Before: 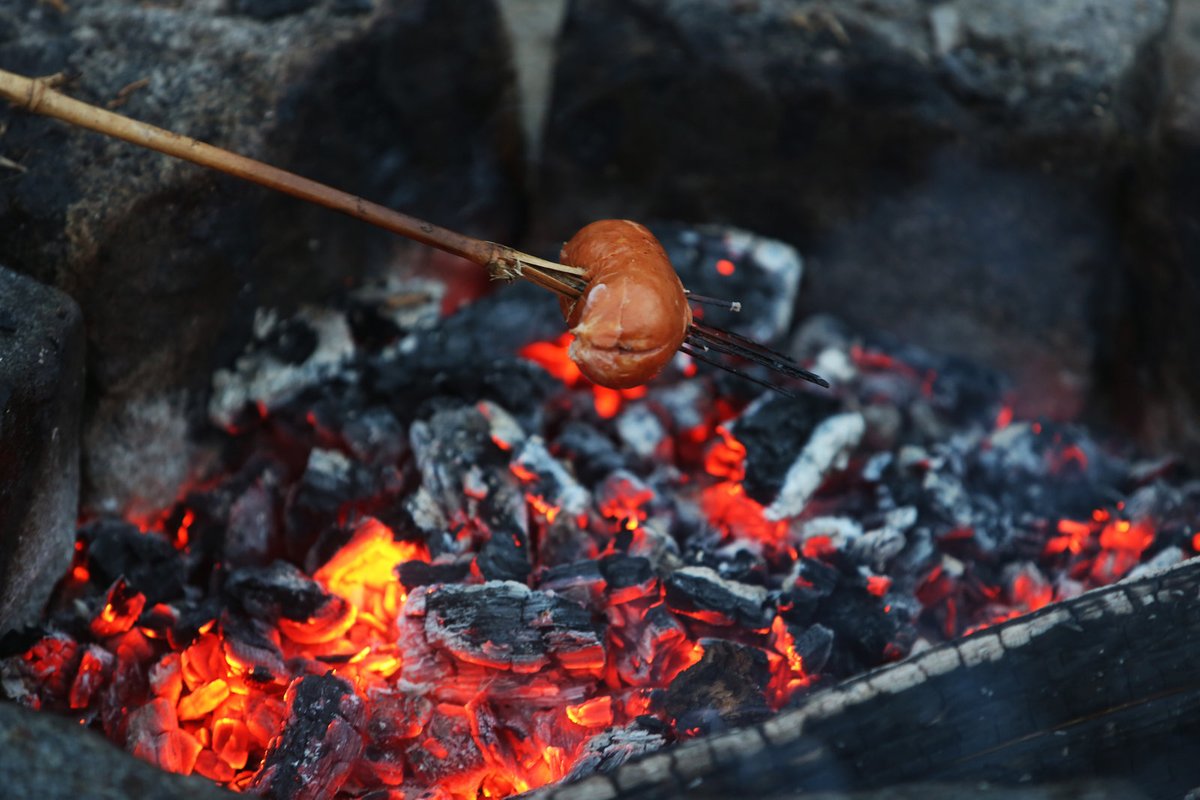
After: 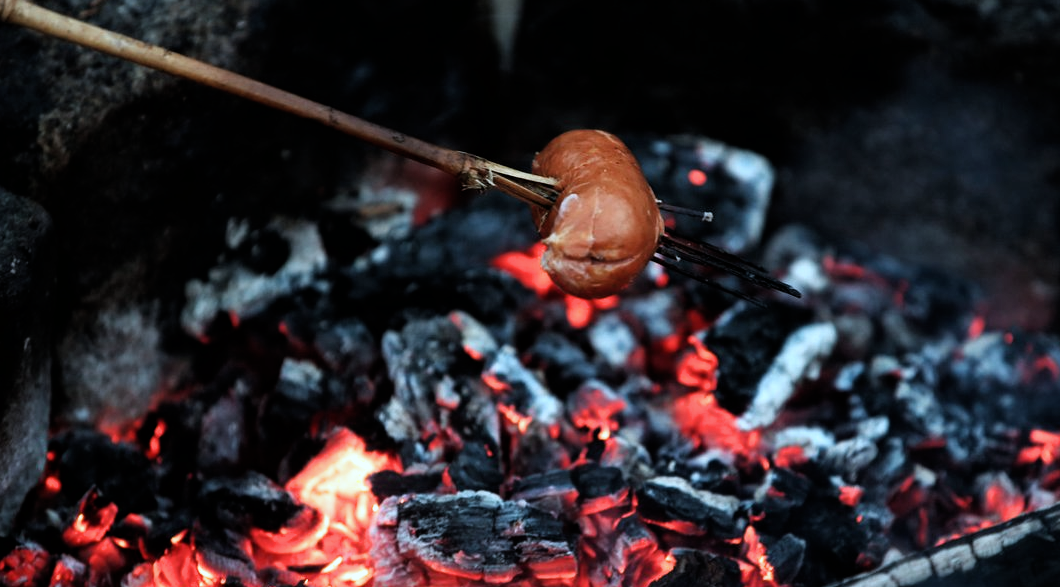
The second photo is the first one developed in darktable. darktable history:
crop and rotate: left 2.351%, top 11.313%, right 9.283%, bottom 15.265%
filmic rgb: black relative exposure -8.23 EV, white relative exposure 2.2 EV, target white luminance 99.935%, hardness 7.18, latitude 74.66%, contrast 1.317, highlights saturation mix -1.67%, shadows ↔ highlights balance 29.98%
color correction: highlights a* -3.91, highlights b* -11.15
